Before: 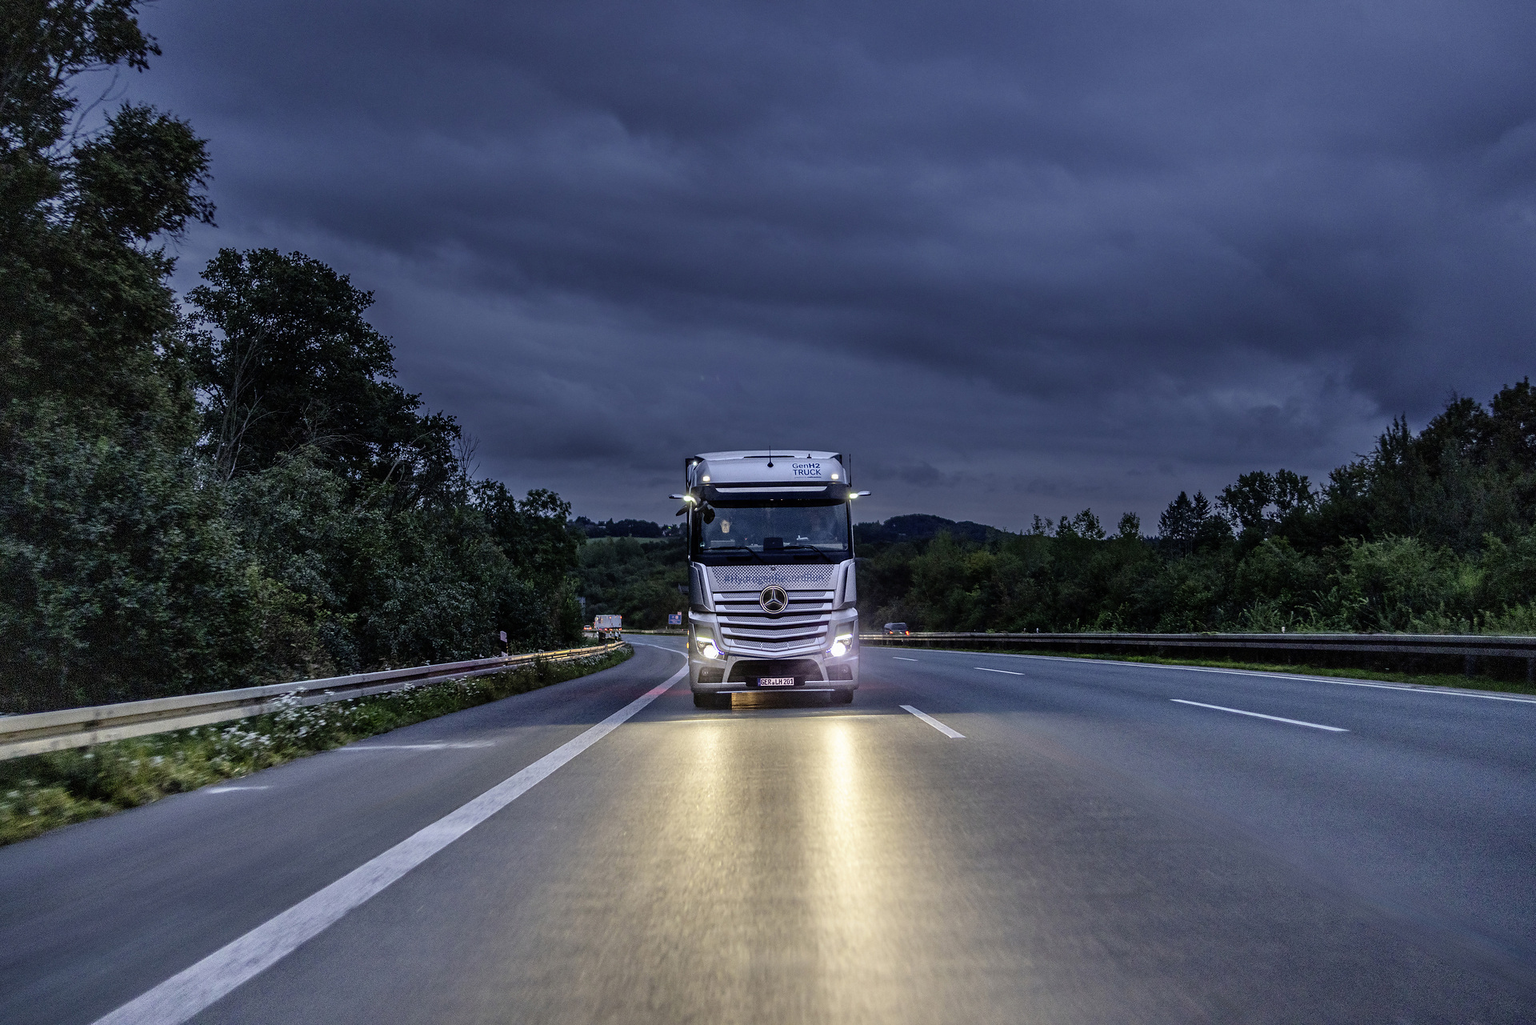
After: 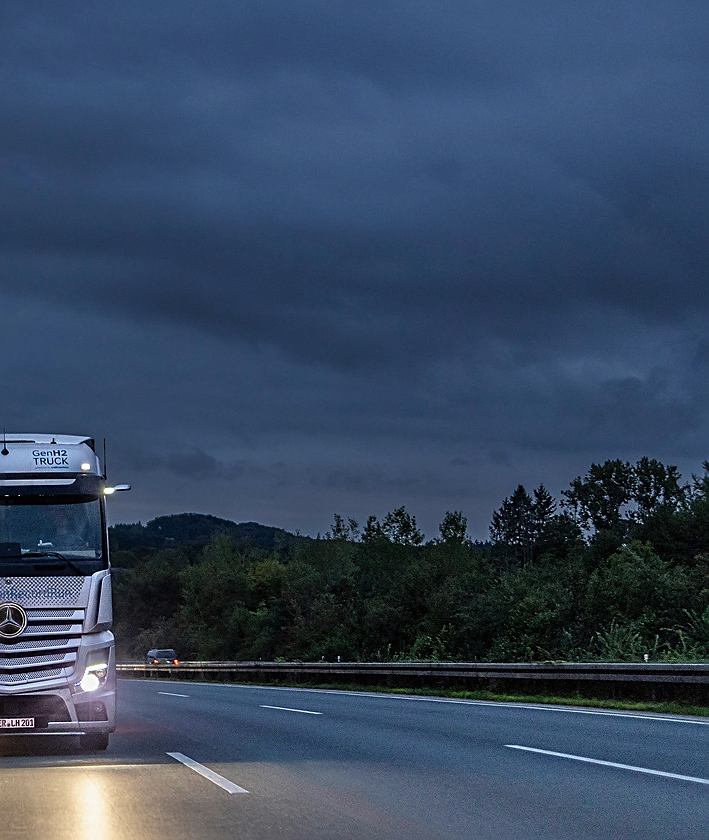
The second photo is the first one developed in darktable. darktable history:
crop and rotate: left 49.936%, top 10.094%, right 13.136%, bottom 24.256%
sharpen: on, module defaults
exposure: exposure -0.064 EV, compensate highlight preservation false
shadows and highlights: shadows 25, highlights -25
